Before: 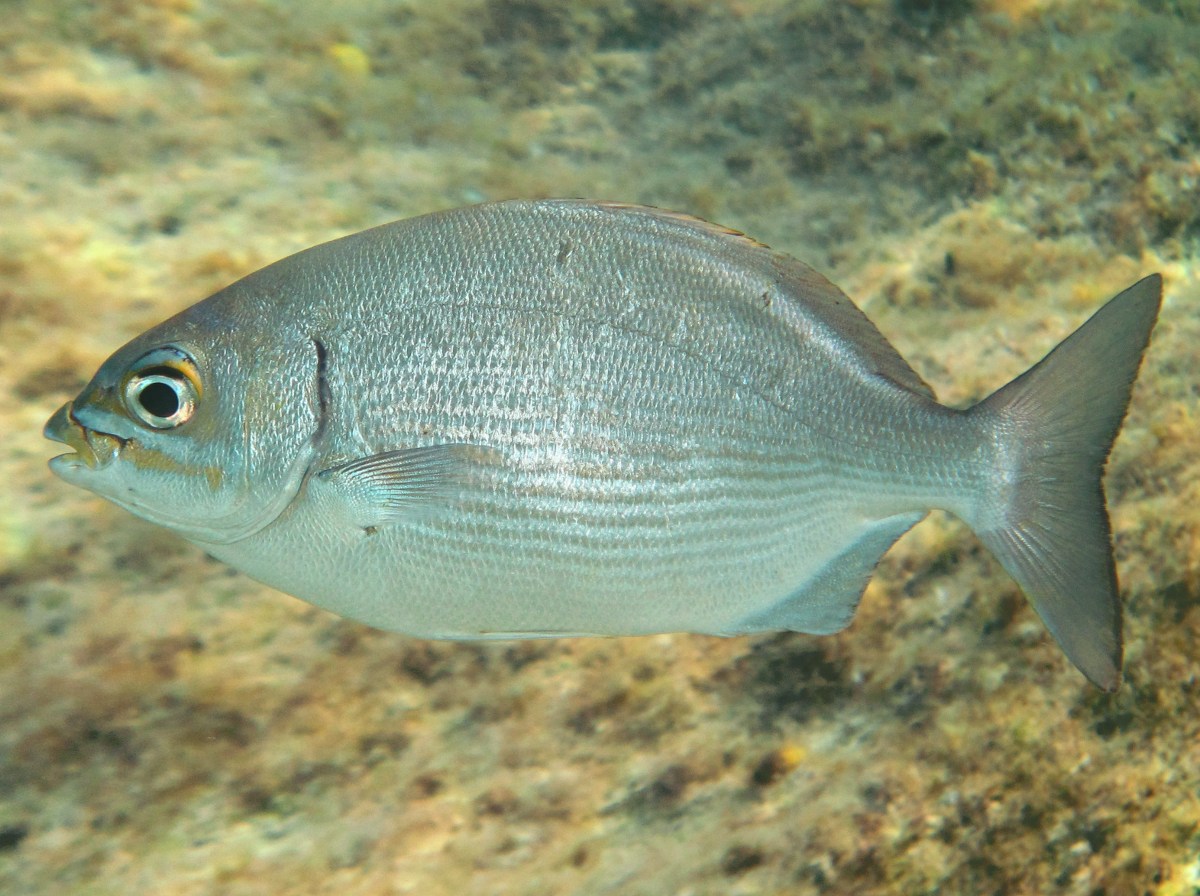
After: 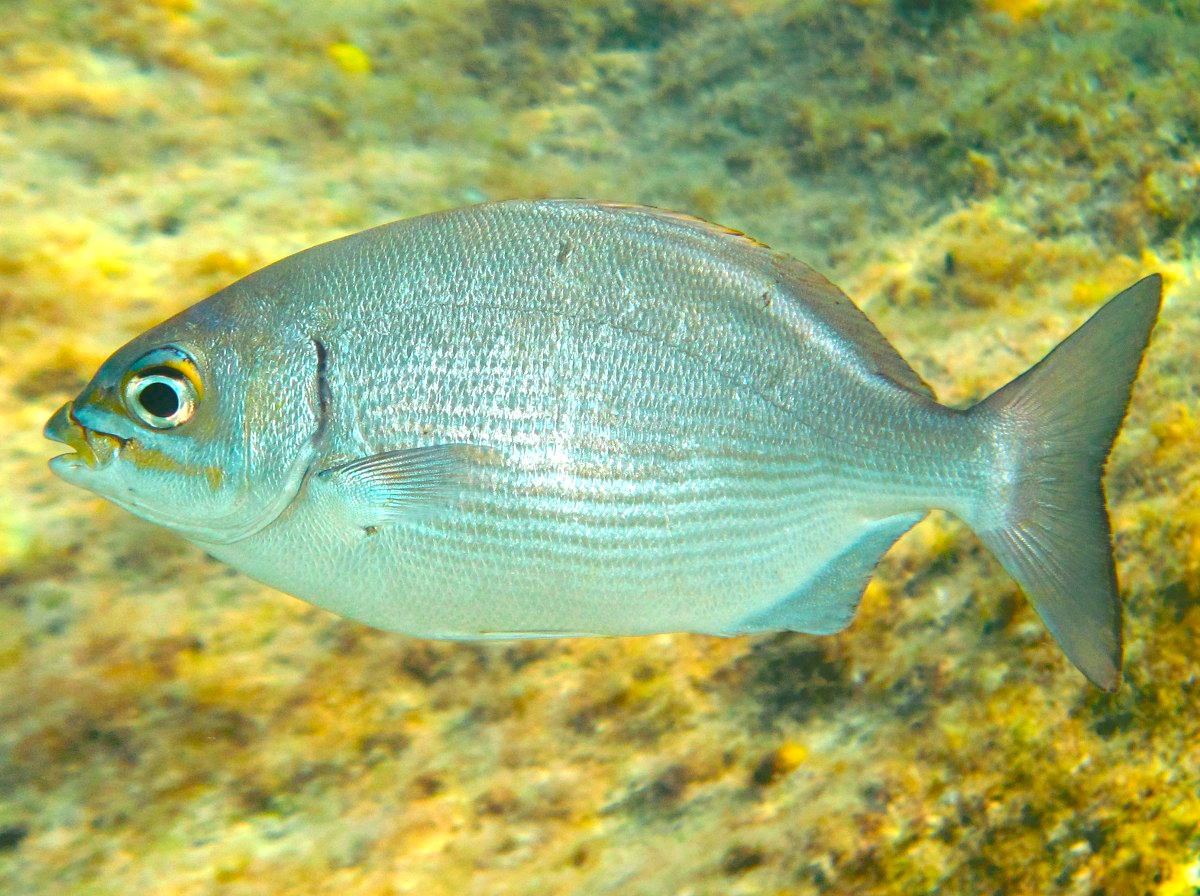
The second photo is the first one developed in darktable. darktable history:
exposure: black level correction 0.001, exposure 0.498 EV, compensate exposure bias true, compensate highlight preservation false
color balance rgb: power › hue 75.12°, perceptual saturation grading › global saturation 37.148%, perceptual saturation grading › shadows 36.046%, global vibrance 20%
